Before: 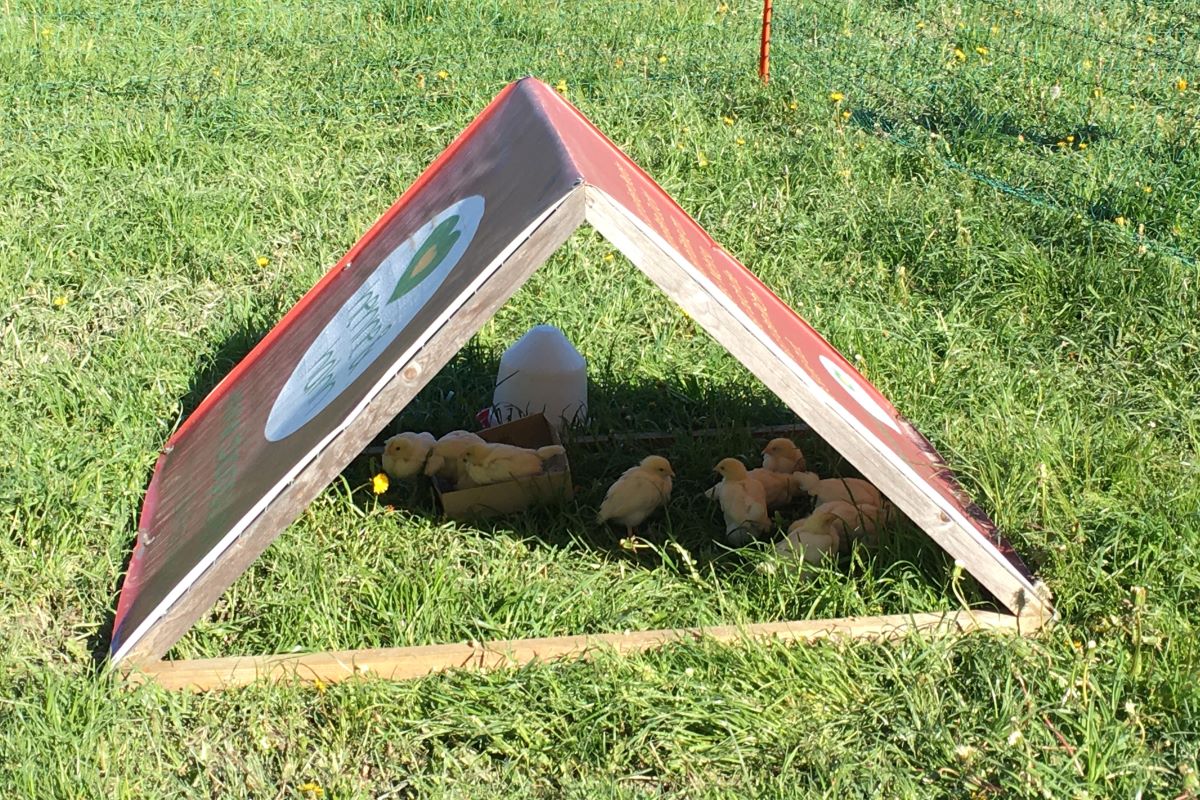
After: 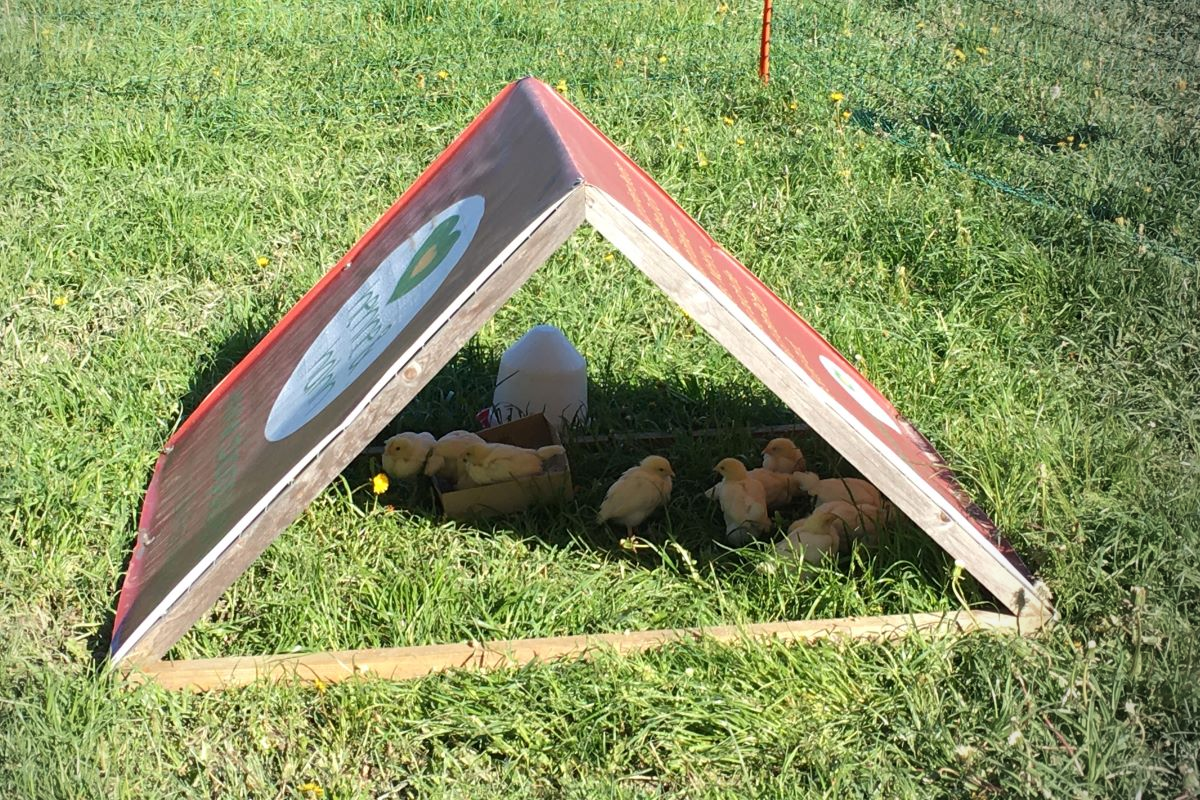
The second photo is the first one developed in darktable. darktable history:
vignetting: center (-0.15, 0.015)
